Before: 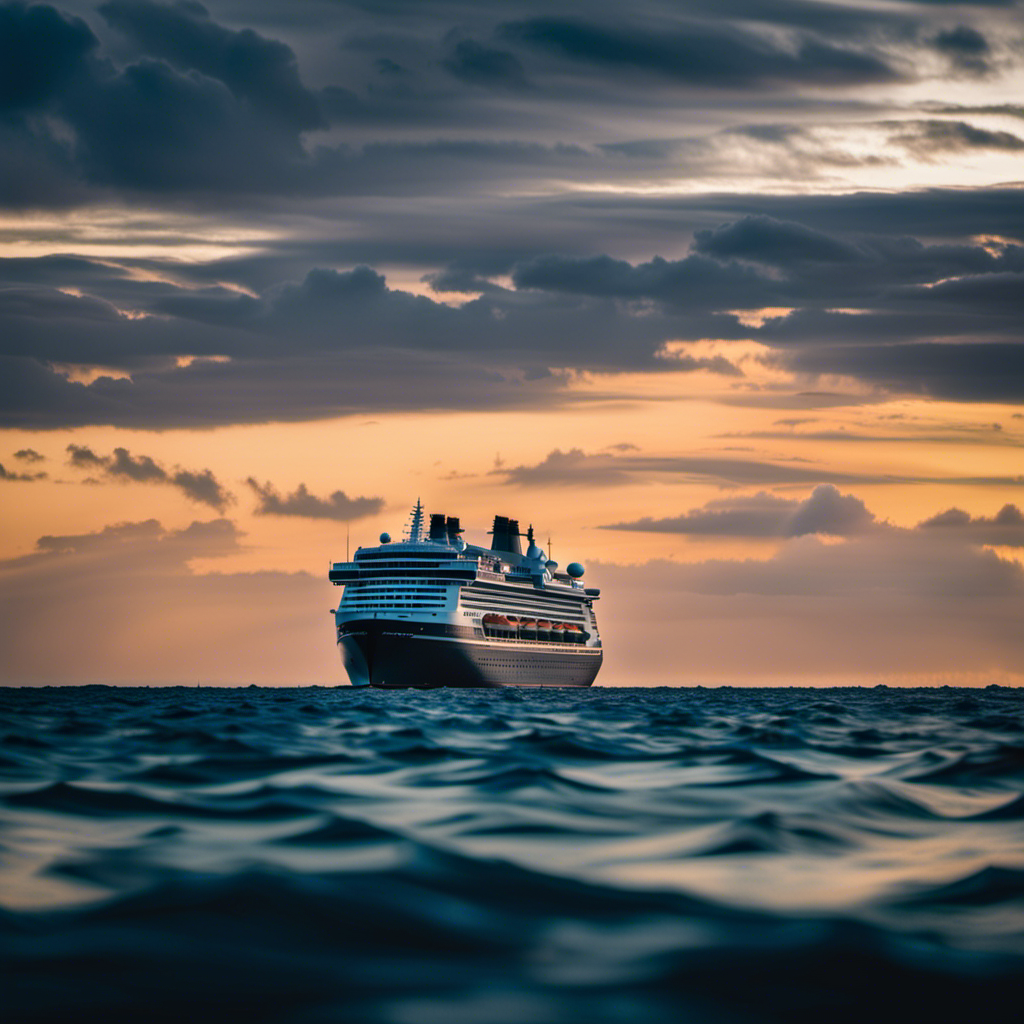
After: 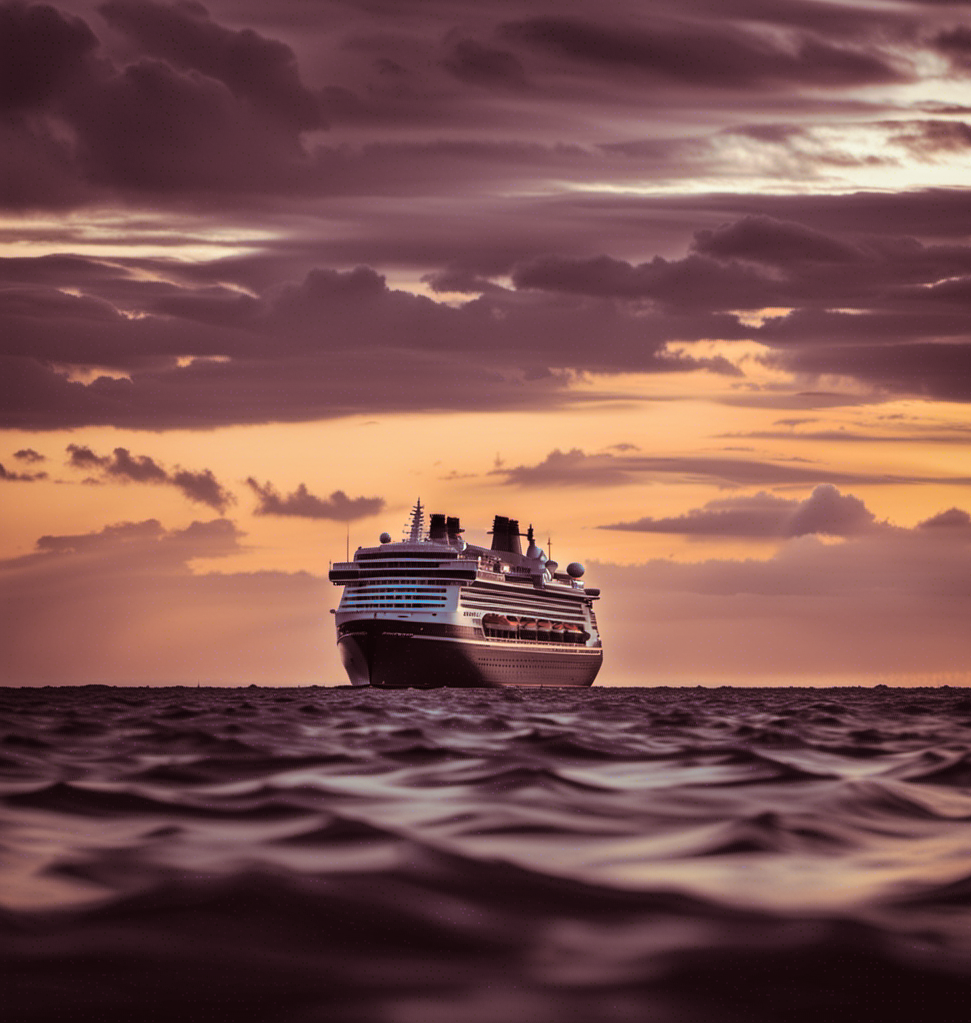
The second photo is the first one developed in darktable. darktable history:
crop and rotate: right 5.167%
split-toning: compress 20%
